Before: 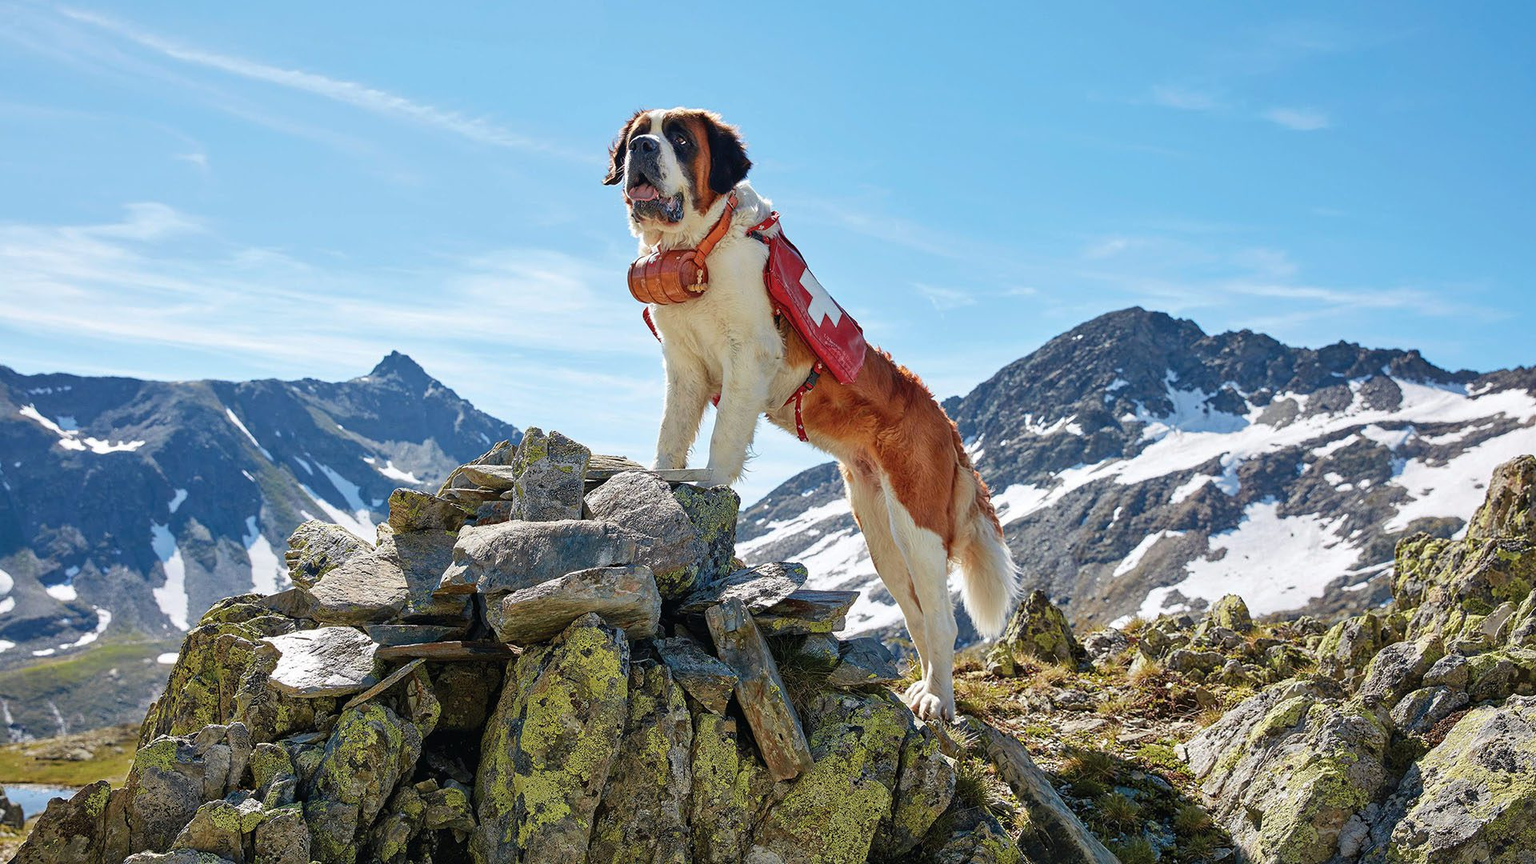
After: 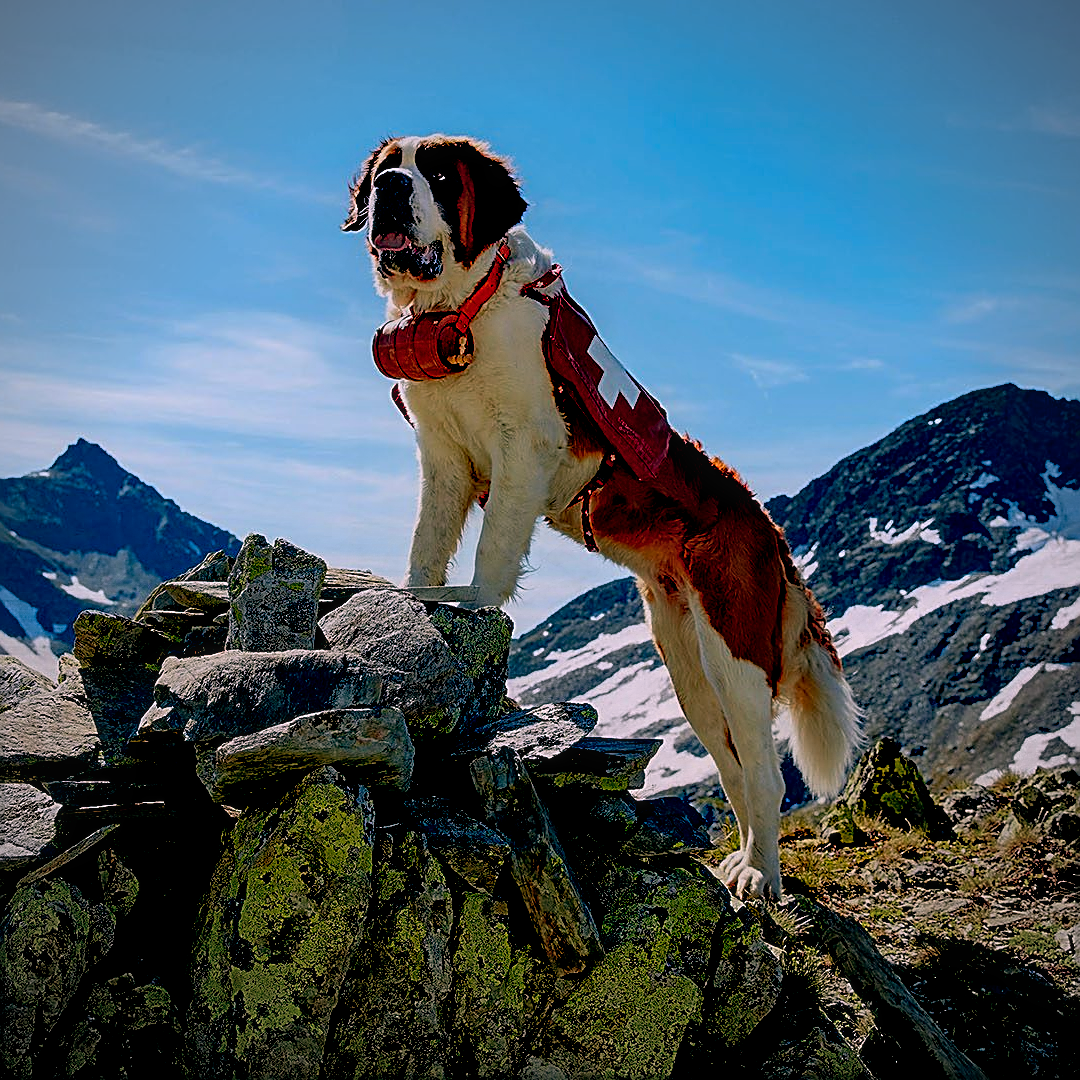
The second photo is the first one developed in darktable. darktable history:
exposure: black level correction 0.1, exposure -0.092 EV, compensate highlight preservation false
sharpen: on, module defaults
crop: left 21.496%, right 22.254%
vignetting: fall-off radius 60.92%
local contrast: on, module defaults
color balance: lift [1.016, 0.983, 1, 1.017], gamma [0.78, 1.018, 1.043, 0.957], gain [0.786, 1.063, 0.937, 1.017], input saturation 118.26%, contrast 13.43%, contrast fulcrum 21.62%, output saturation 82.76%
color zones: curves: ch1 [(0, 0.523) (0.143, 0.545) (0.286, 0.52) (0.429, 0.506) (0.571, 0.503) (0.714, 0.503) (0.857, 0.508) (1, 0.523)]
contrast equalizer: octaves 7, y [[0.6 ×6], [0.55 ×6], [0 ×6], [0 ×6], [0 ×6]], mix -1
